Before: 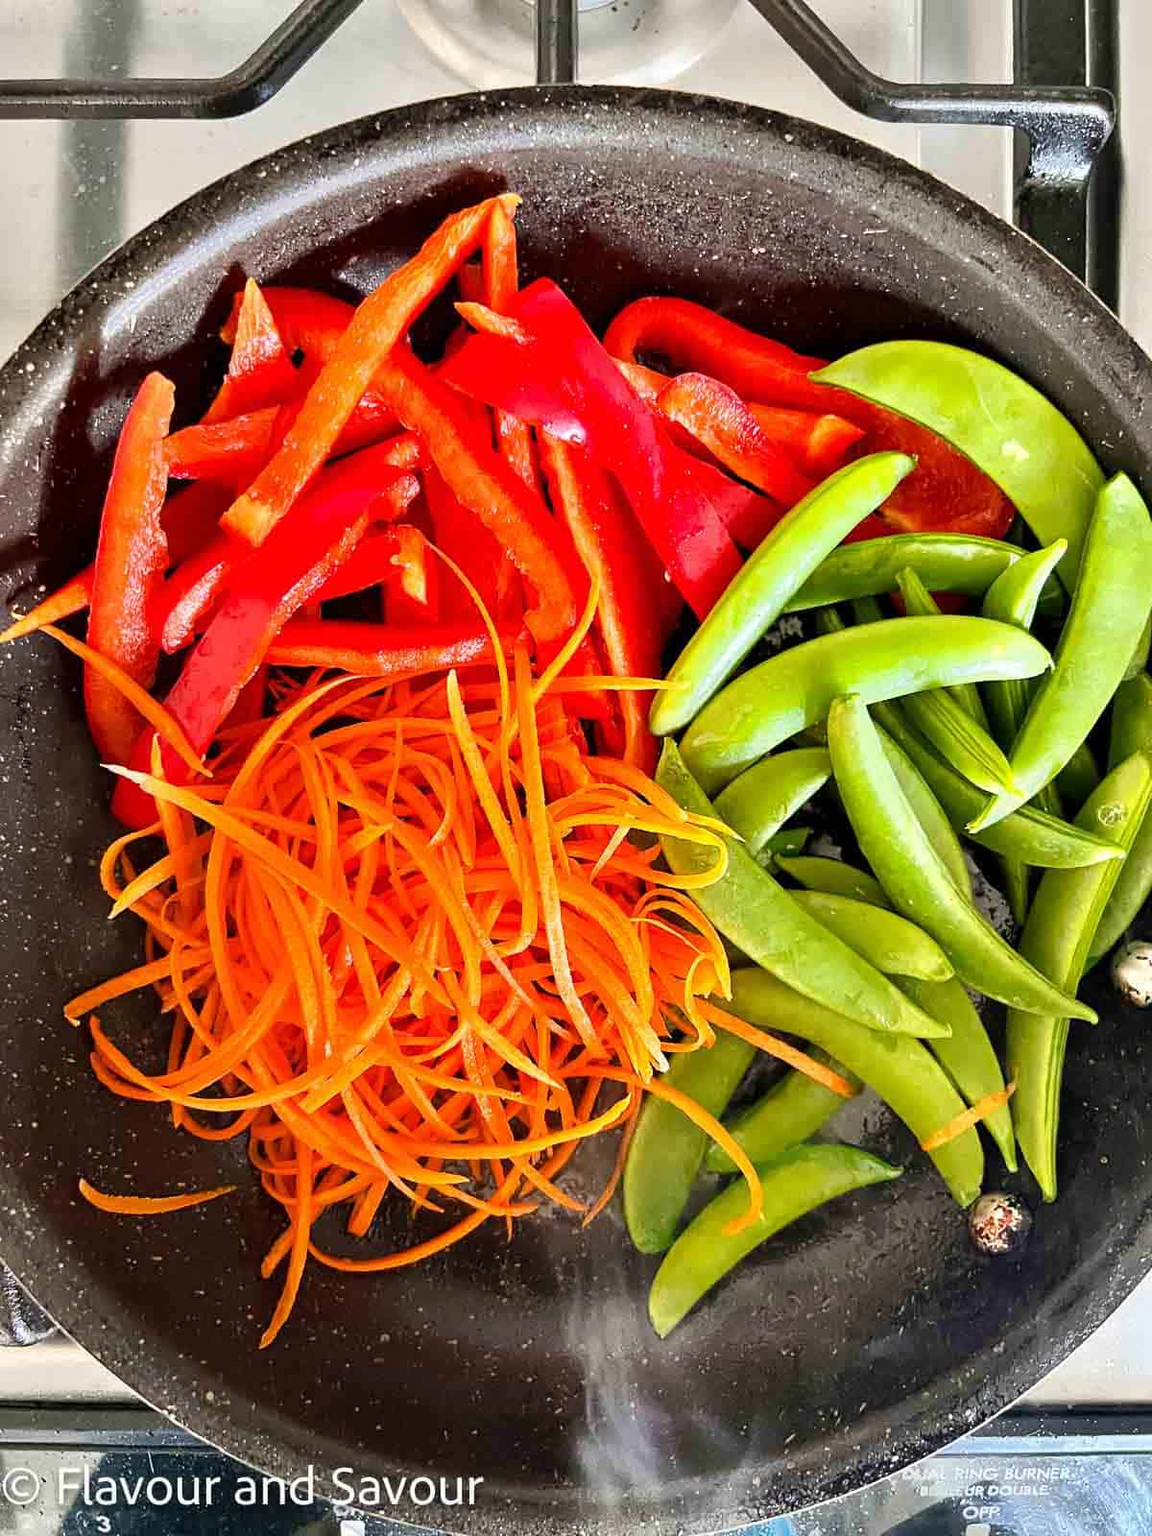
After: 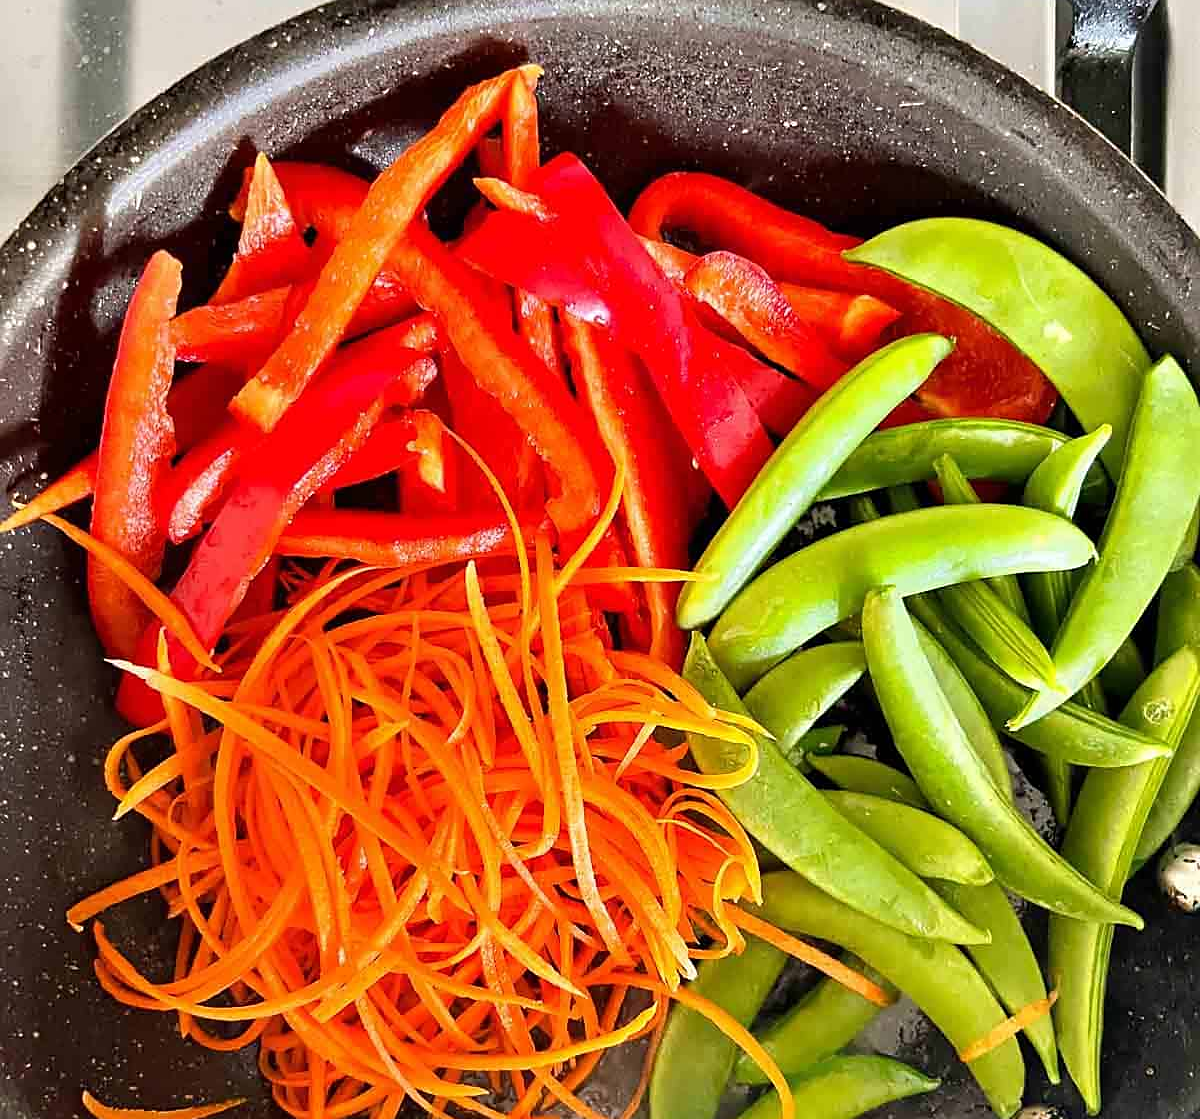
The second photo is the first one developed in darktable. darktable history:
crop and rotate: top 8.605%, bottom 21.419%
sharpen: radius 1.433, amount 0.408, threshold 1.318
